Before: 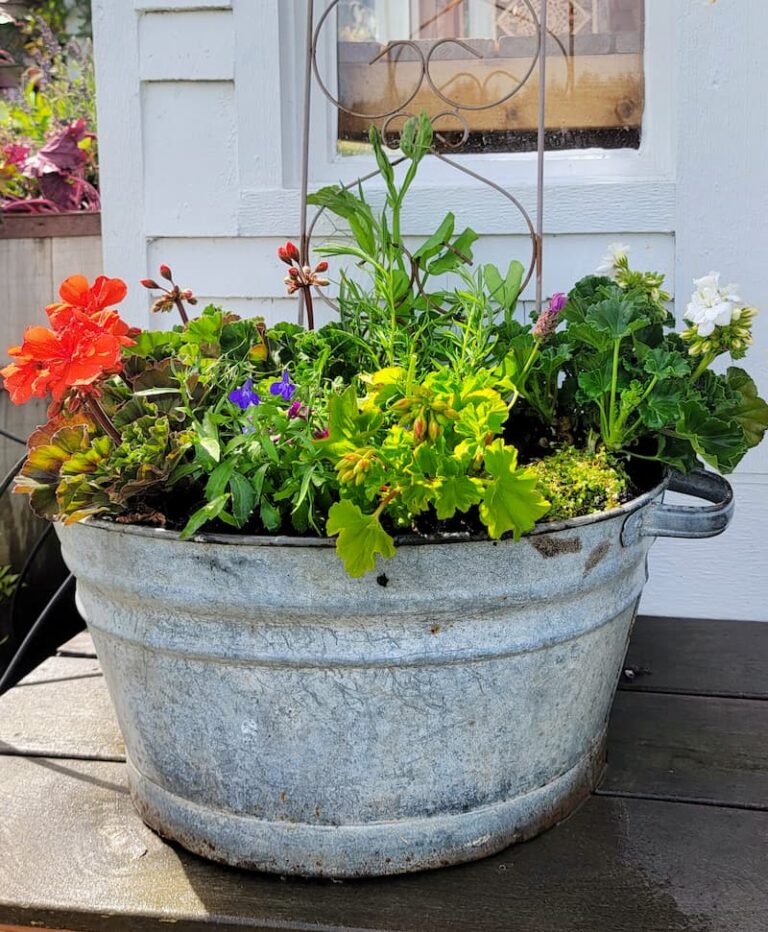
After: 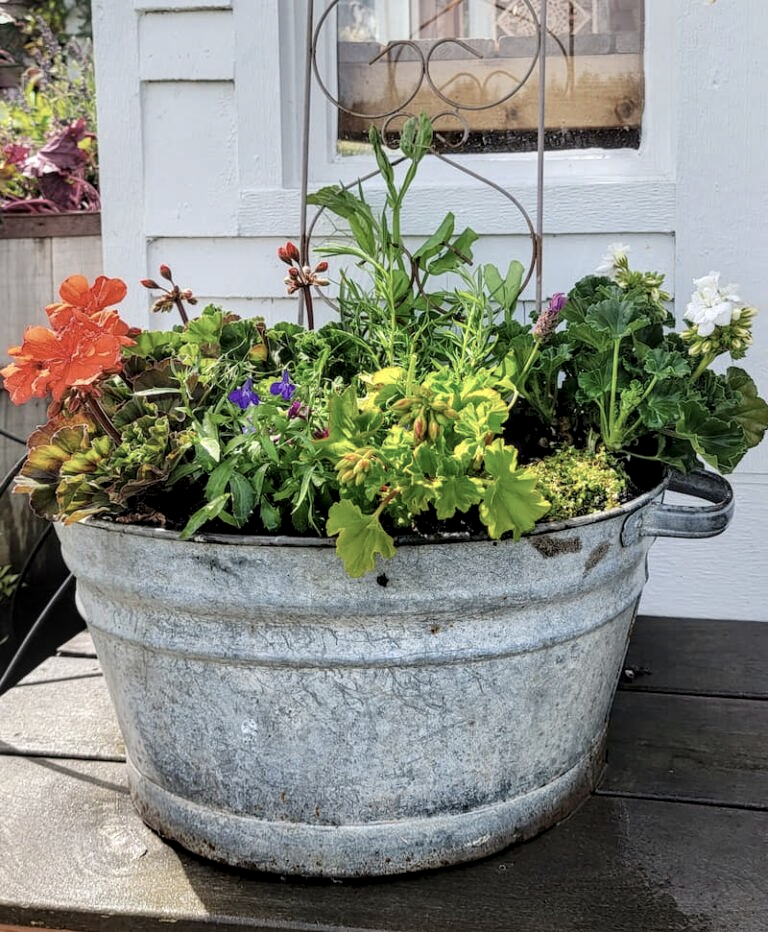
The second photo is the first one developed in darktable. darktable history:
contrast brightness saturation: contrast 0.095, saturation -0.3
local contrast: detail 130%
